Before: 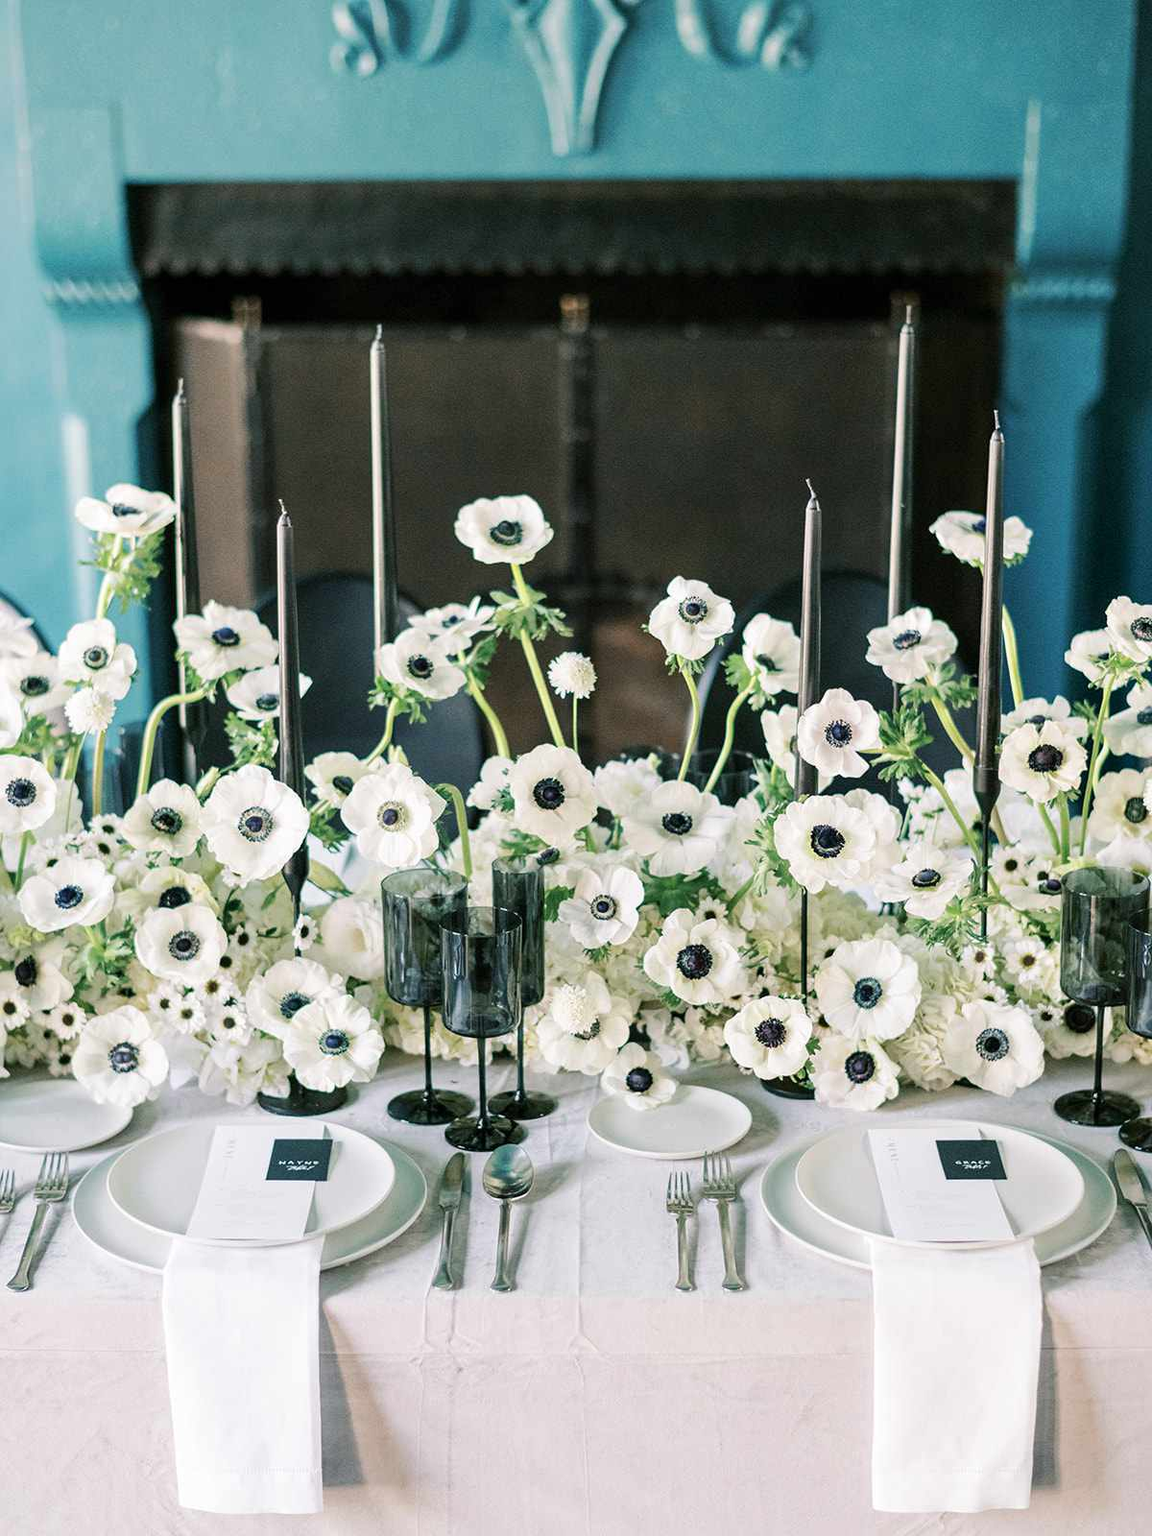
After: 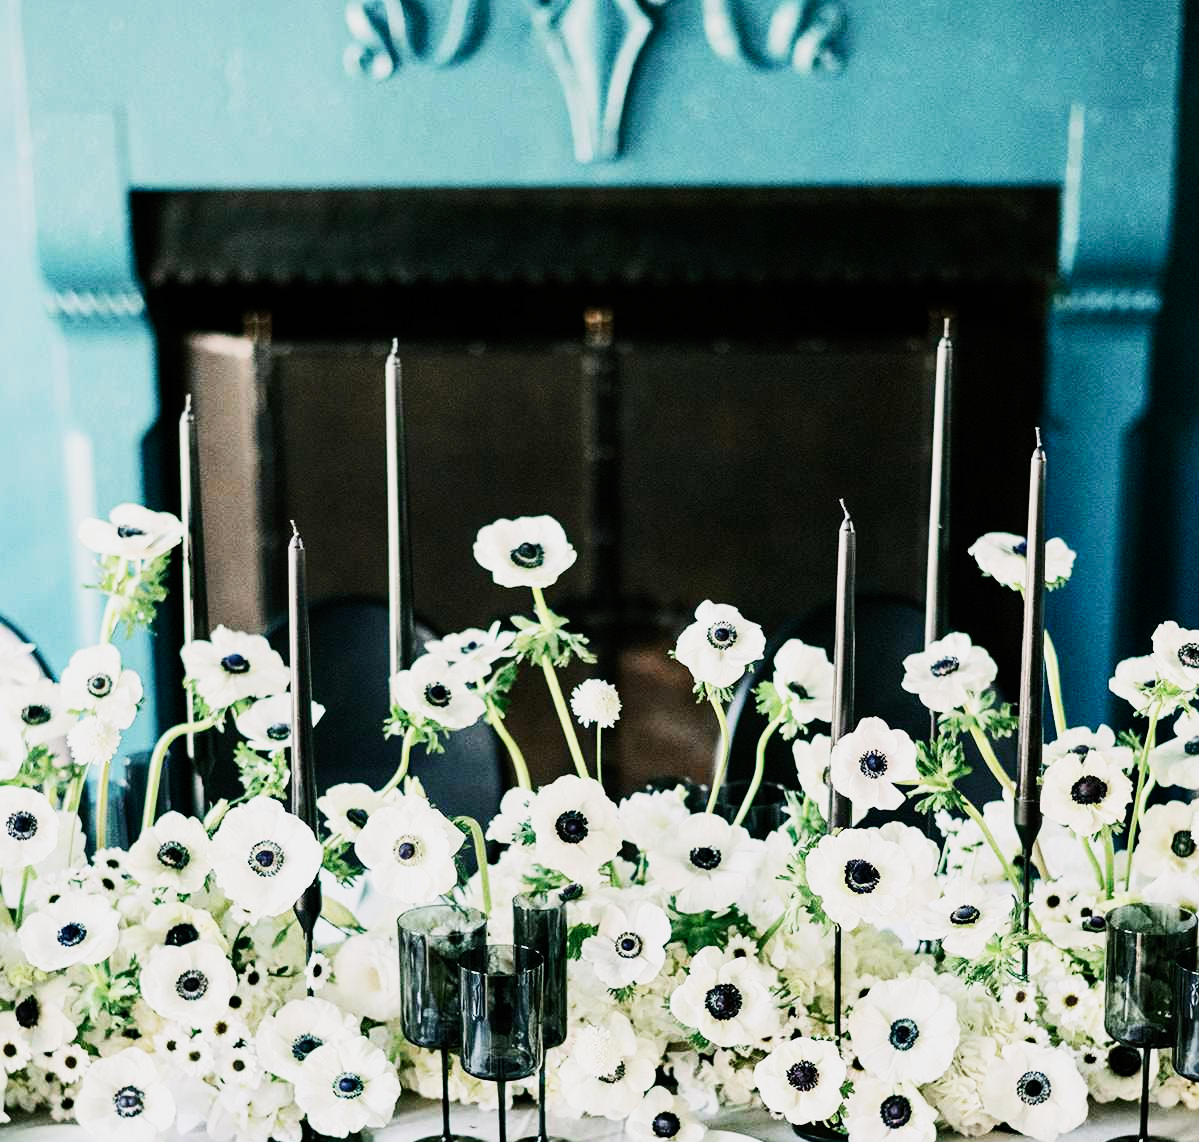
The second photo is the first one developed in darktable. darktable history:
sigmoid: contrast 1.7, skew -0.2, preserve hue 0%, red attenuation 0.1, red rotation 0.035, green attenuation 0.1, green rotation -0.017, blue attenuation 0.15, blue rotation -0.052, base primaries Rec2020
contrast brightness saturation: contrast 0.24, brightness 0.09
crop: bottom 28.576%
